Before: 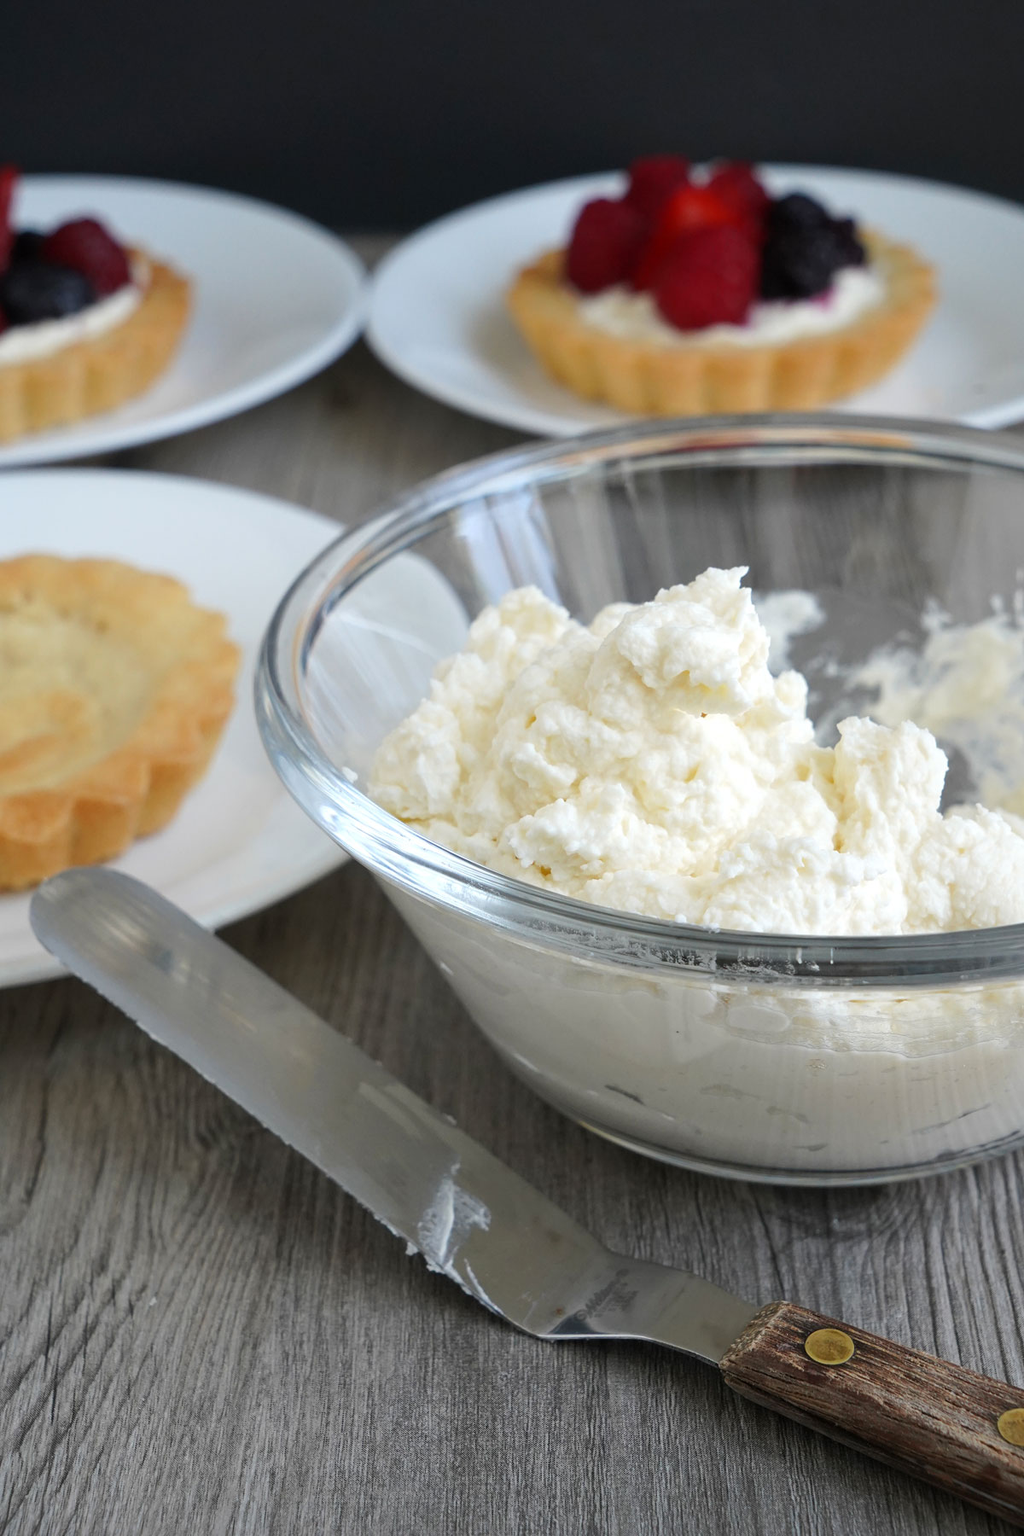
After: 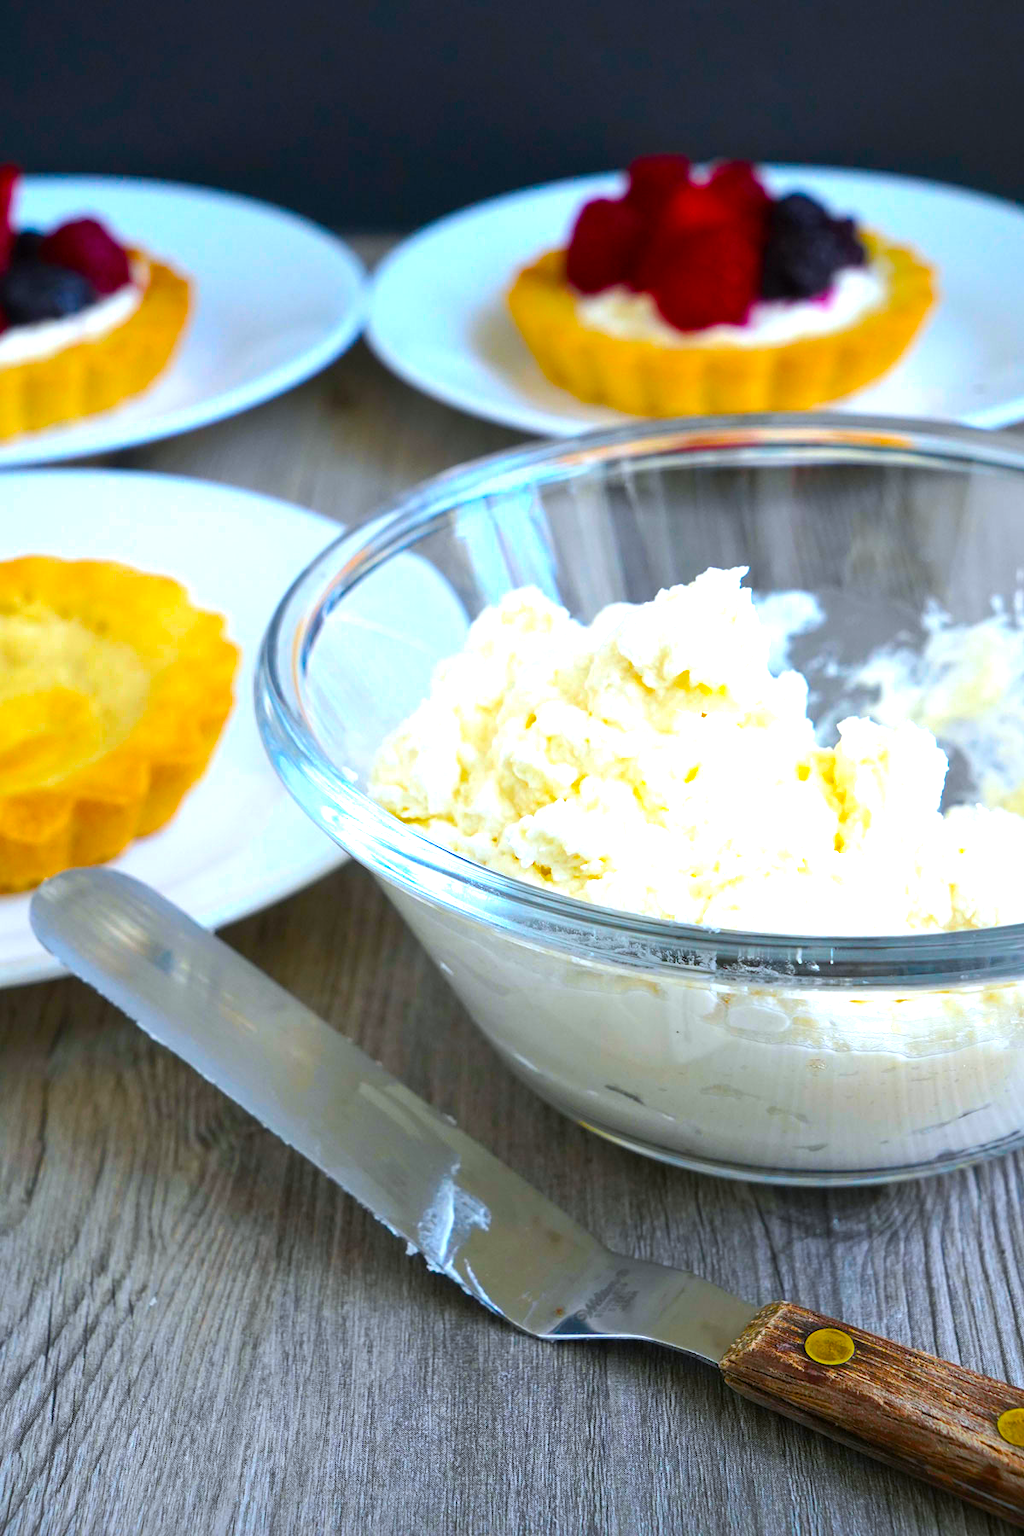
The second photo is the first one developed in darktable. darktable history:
exposure: exposure -0.064 EV, compensate highlight preservation false
color balance rgb: linear chroma grading › global chroma 42%, perceptual saturation grading › global saturation 42%, perceptual brilliance grading › global brilliance 25%, global vibrance 33%
white balance: red 0.967, blue 1.049
